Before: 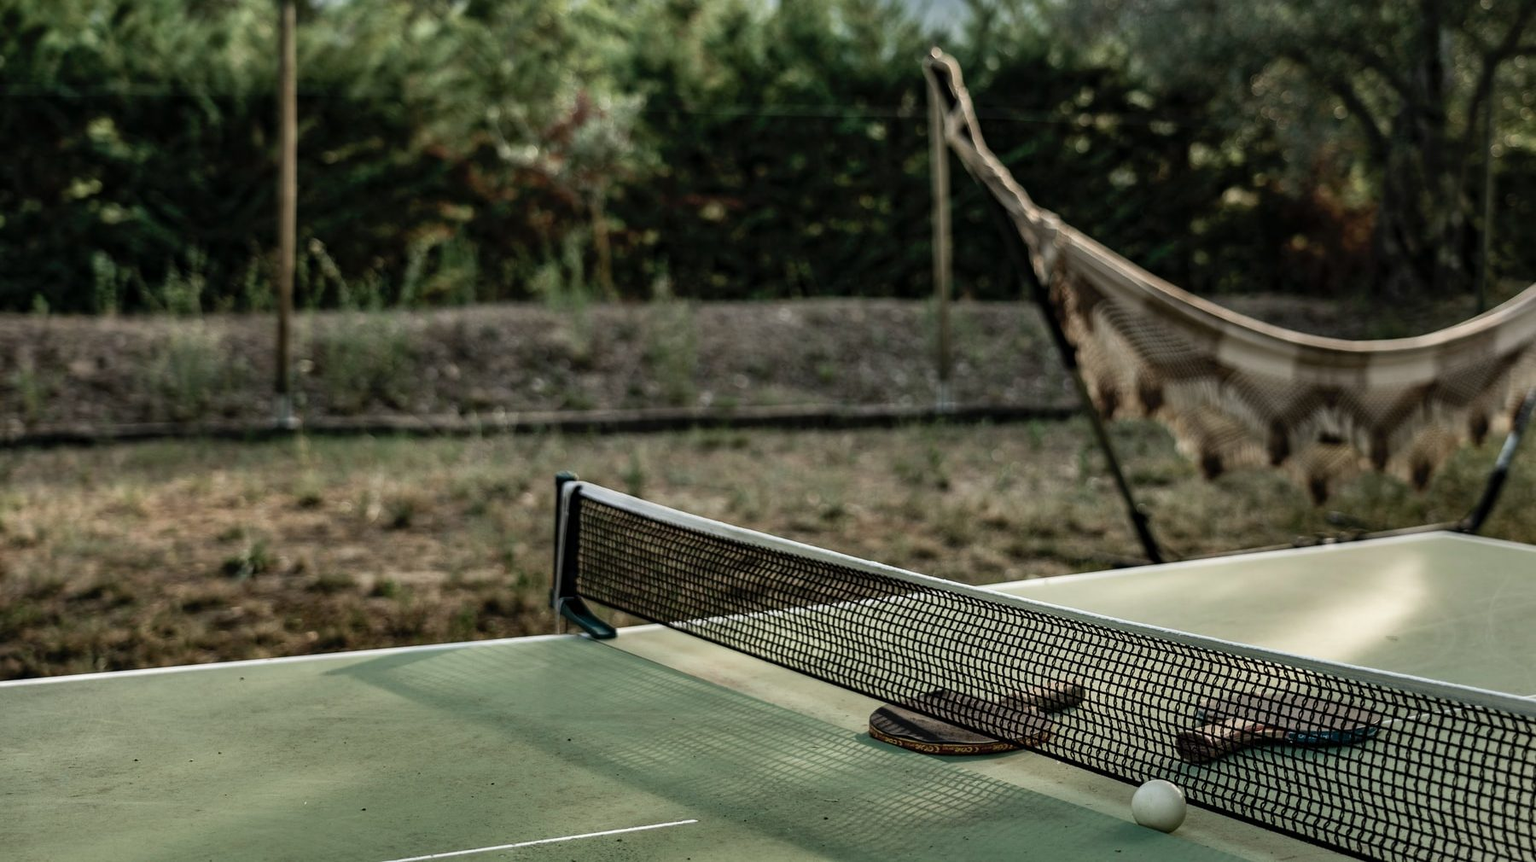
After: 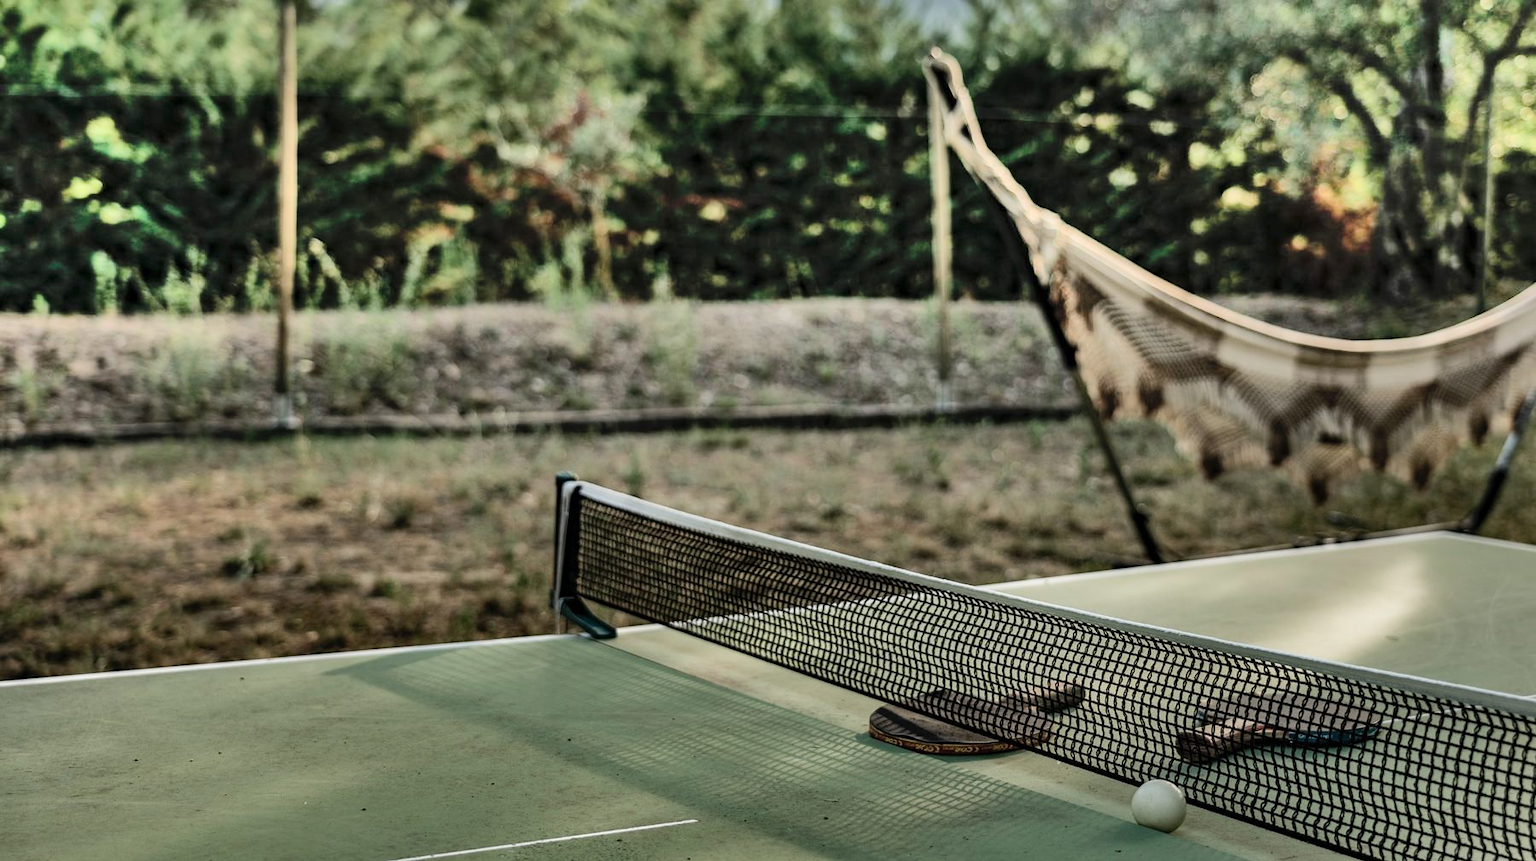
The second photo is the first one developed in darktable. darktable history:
shadows and highlights: radius 123.46, shadows 99.57, white point adjustment -2.94, highlights -98.18, highlights color adjustment 42.41%, soften with gaussian
